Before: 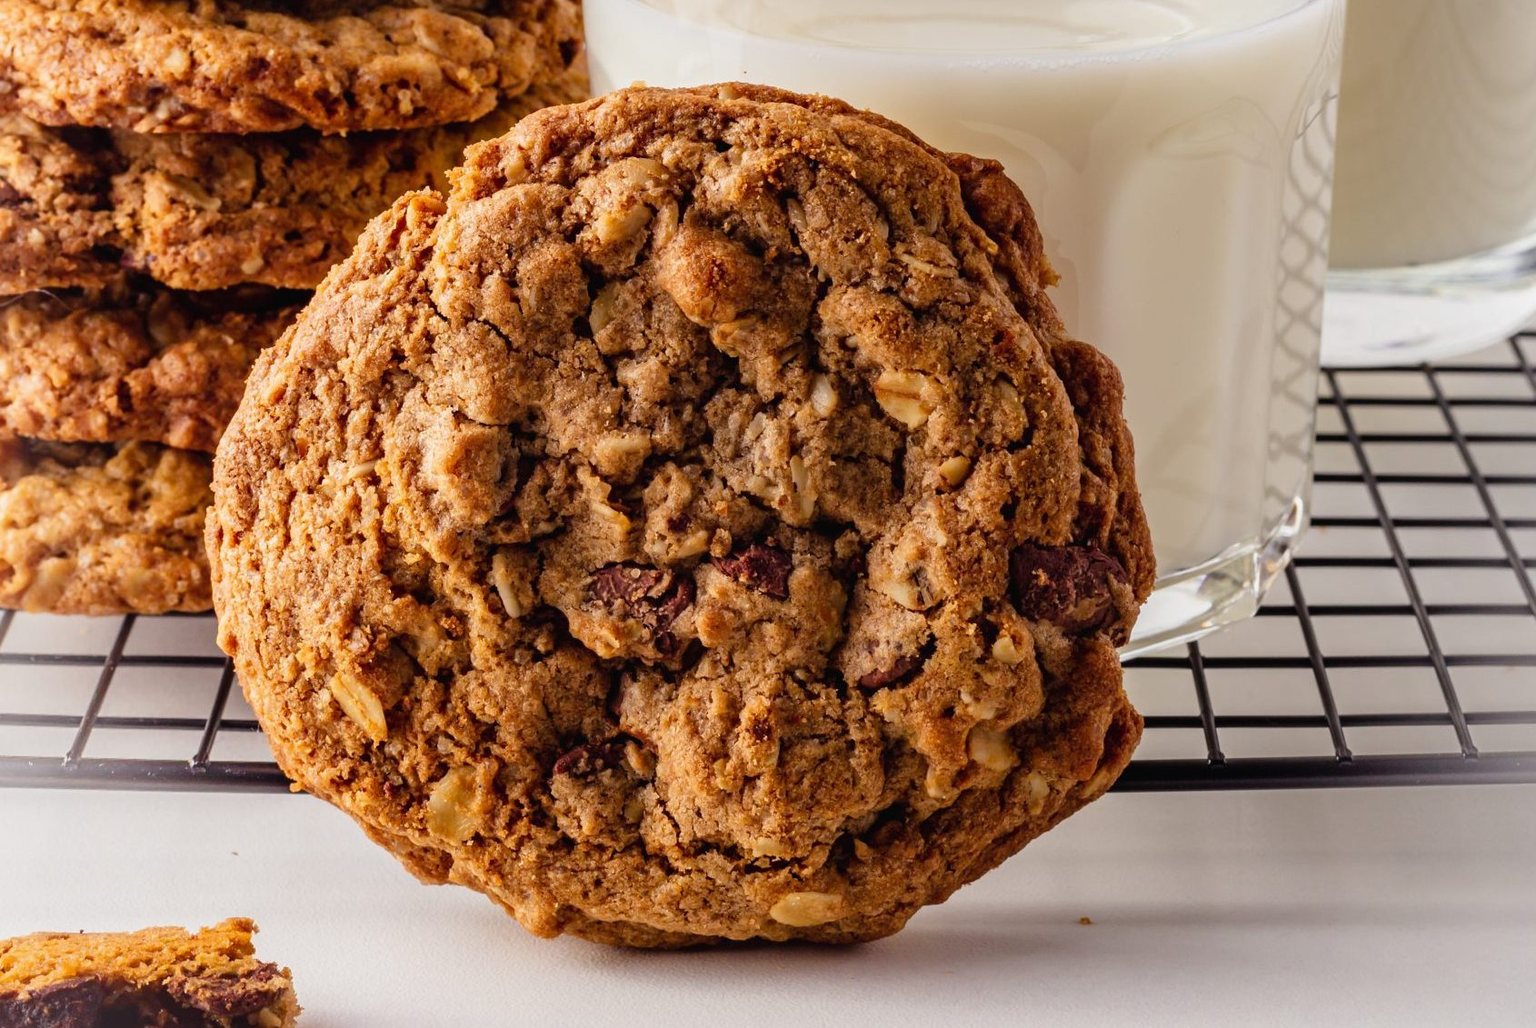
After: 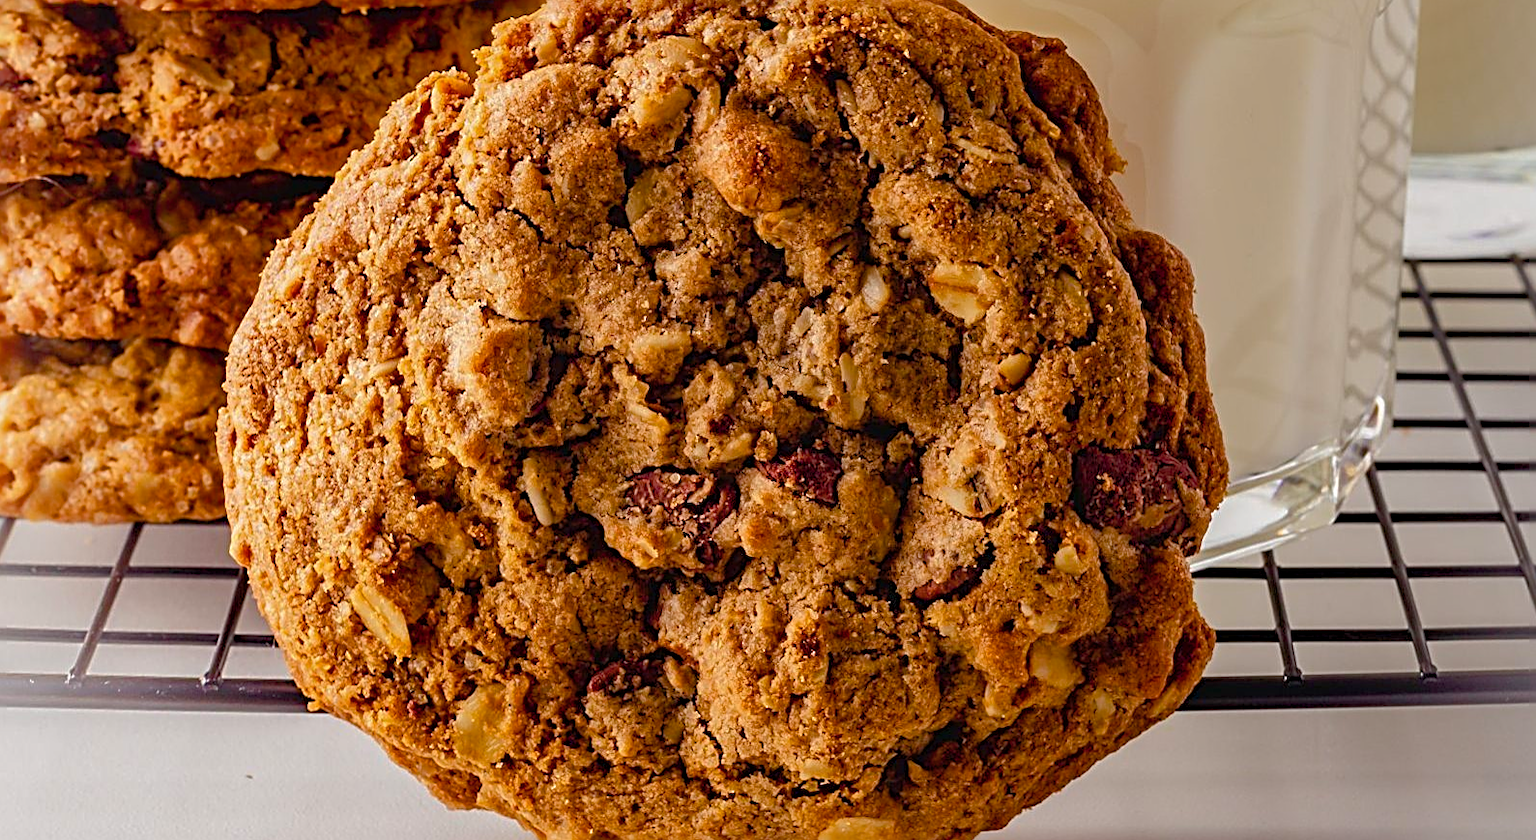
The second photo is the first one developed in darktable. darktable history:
sharpen: radius 2.714, amount 0.659
crop and rotate: angle 0.047°, top 11.989%, right 5.818%, bottom 11.013%
color balance rgb: perceptual saturation grading › global saturation 20%, perceptual saturation grading › highlights -25.834%, perceptual saturation grading › shadows 24.198%, global vibrance 20.396%
shadows and highlights: on, module defaults
